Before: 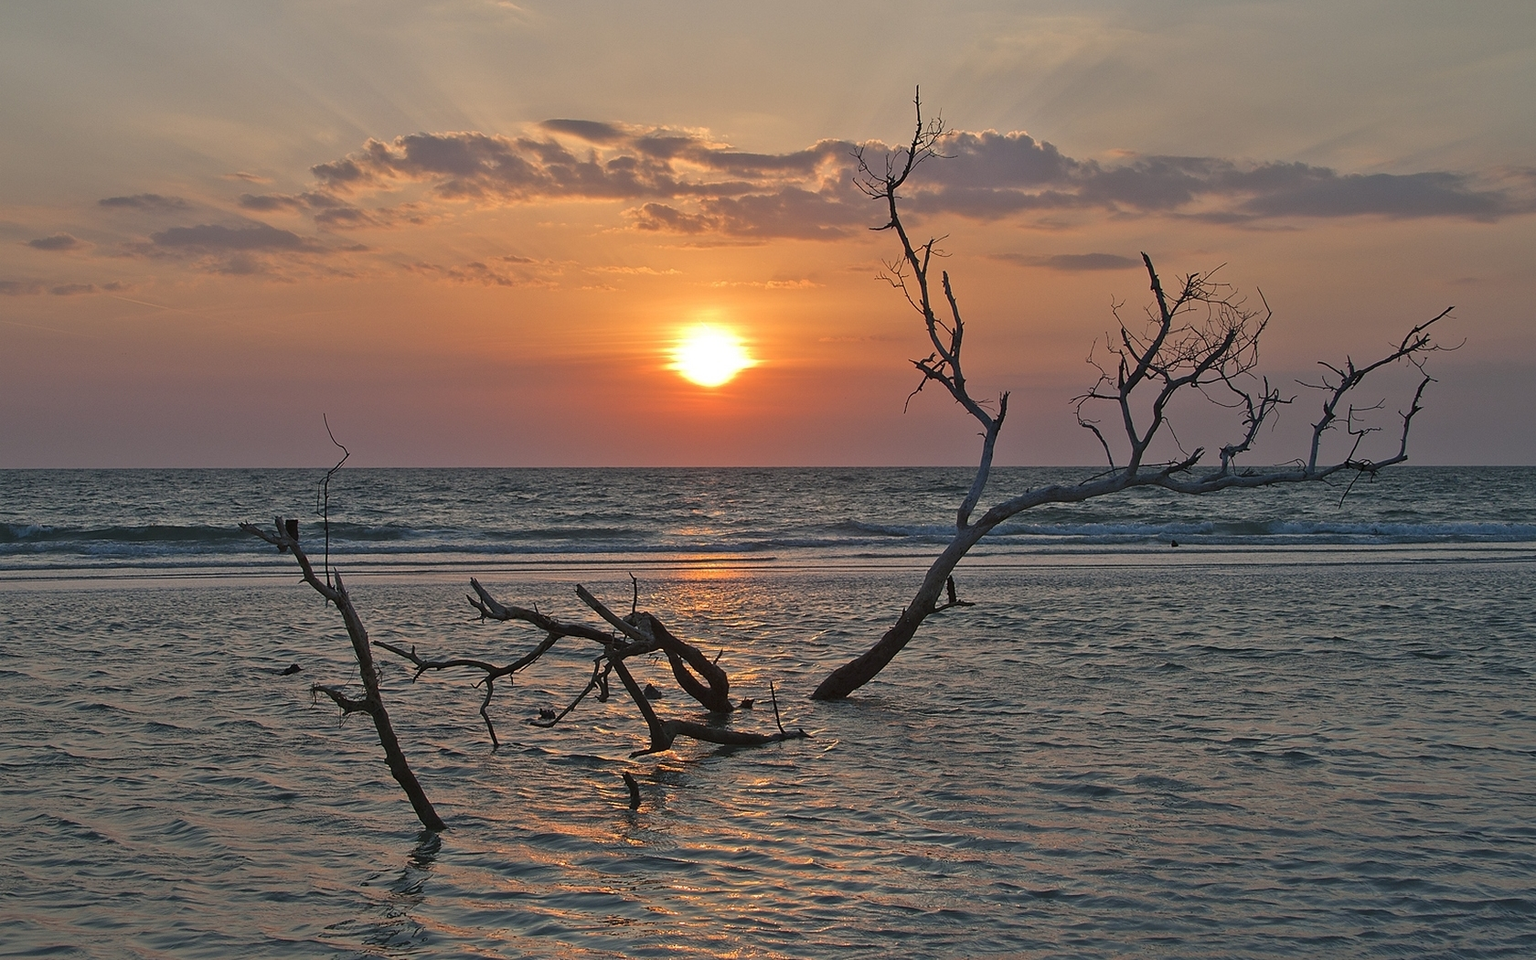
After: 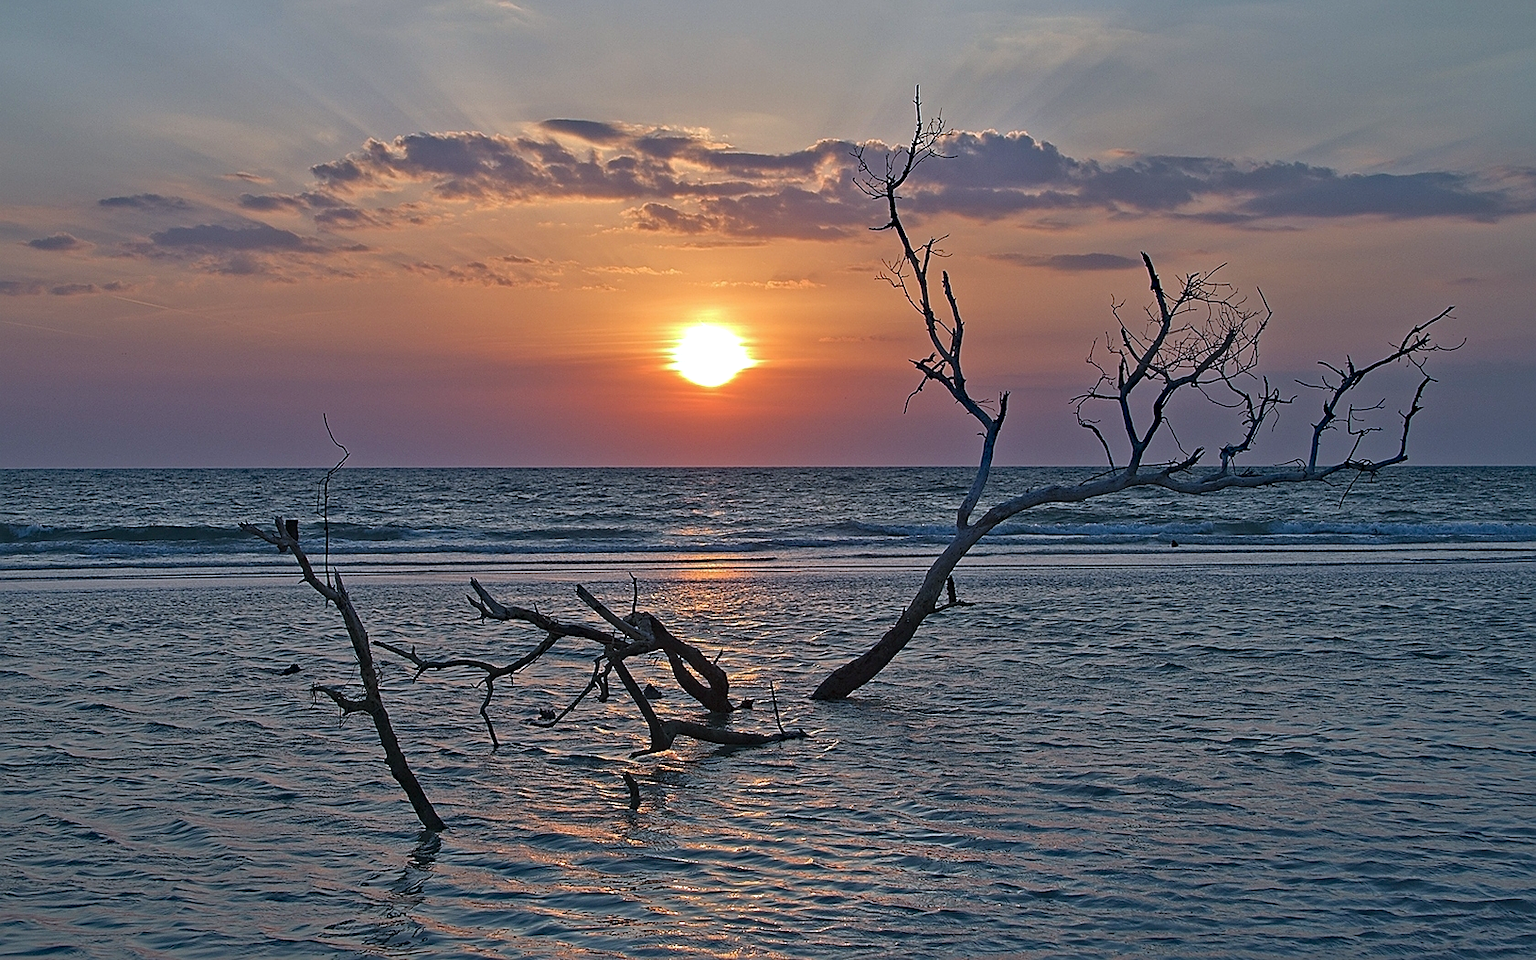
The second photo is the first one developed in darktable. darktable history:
sharpen: on, module defaults
haze removal: strength 0.29, distance 0.25, compatibility mode true, adaptive false
color calibration: illuminant as shot in camera, x 0.378, y 0.381, temperature 4093.13 K, saturation algorithm version 1 (2020)
